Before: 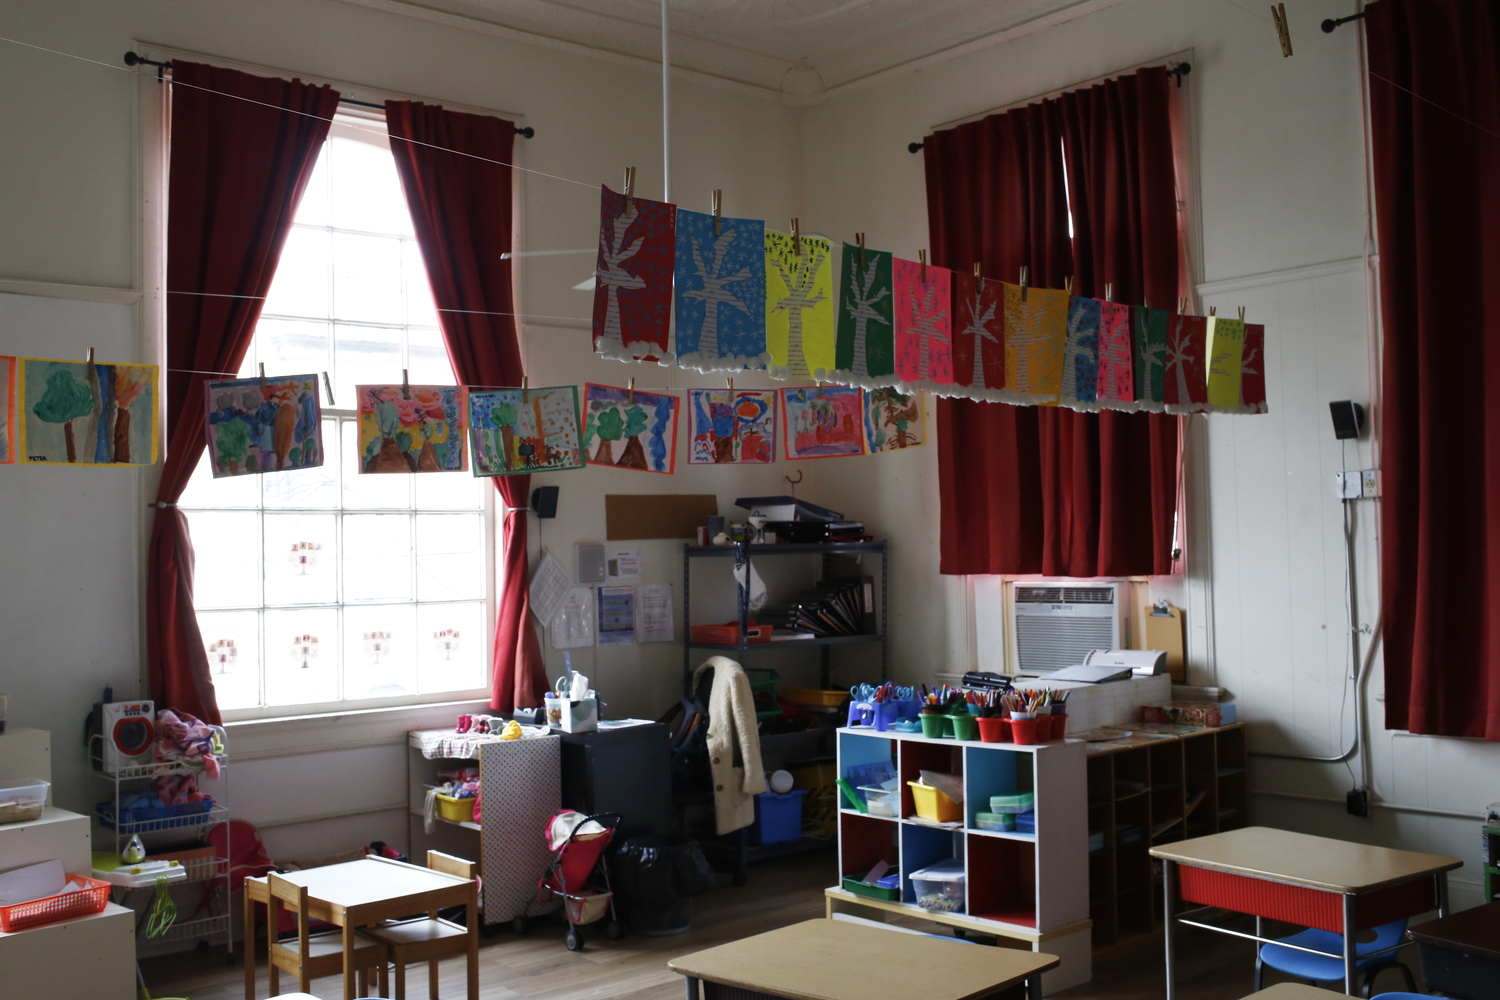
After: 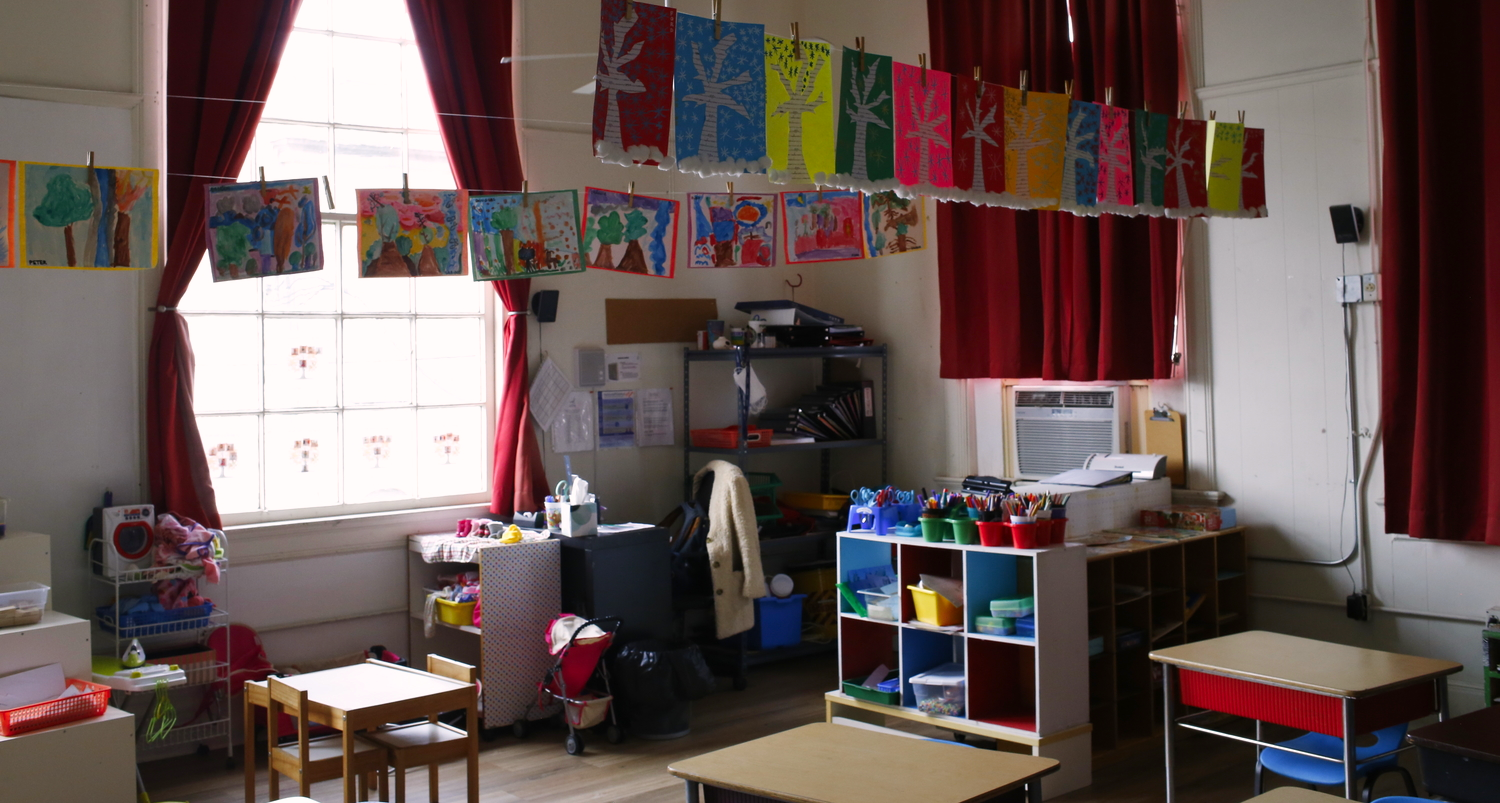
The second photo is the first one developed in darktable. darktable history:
crop and rotate: top 19.667%
color correction: highlights a* 3.43, highlights b* 1.66, saturation 1.16
